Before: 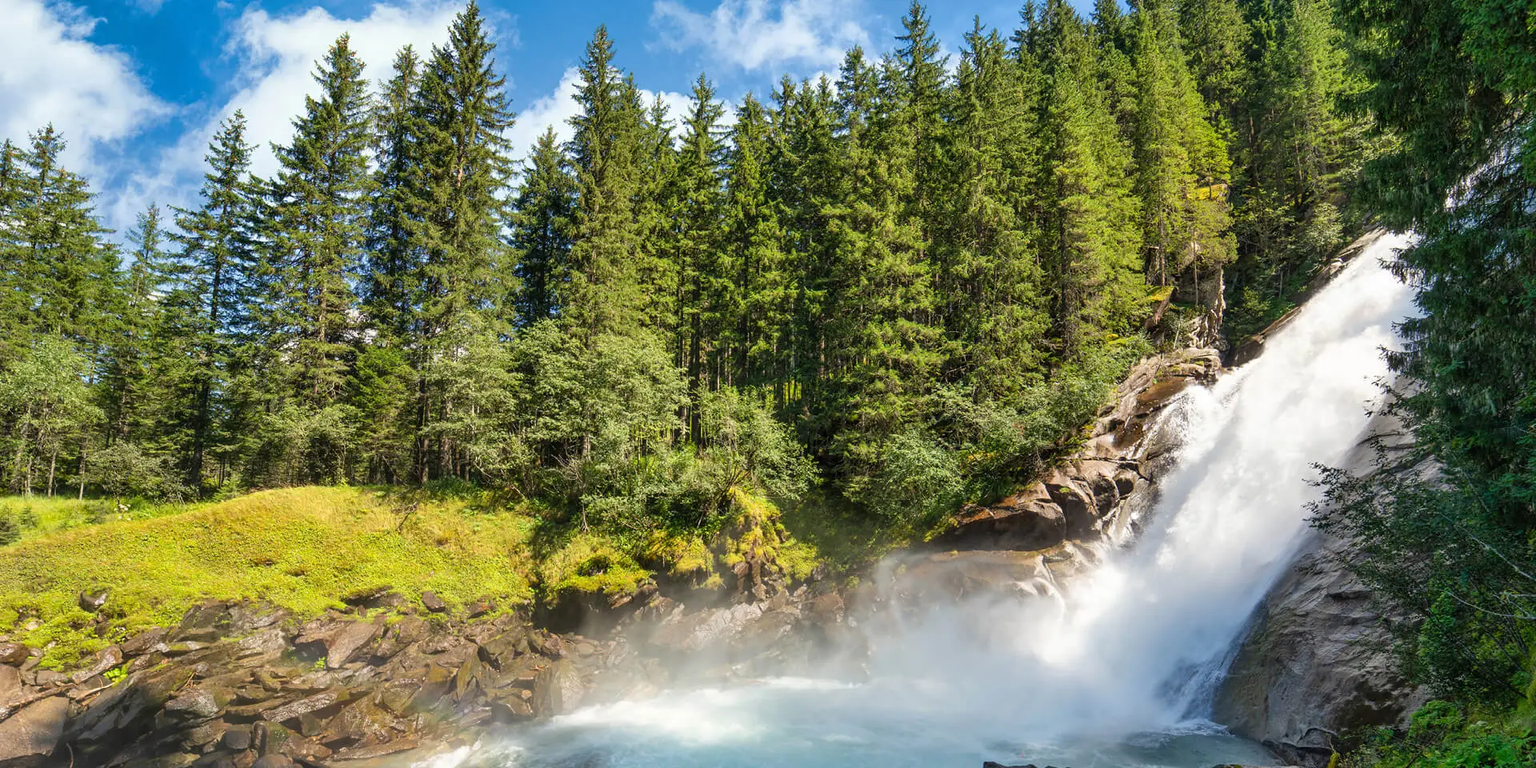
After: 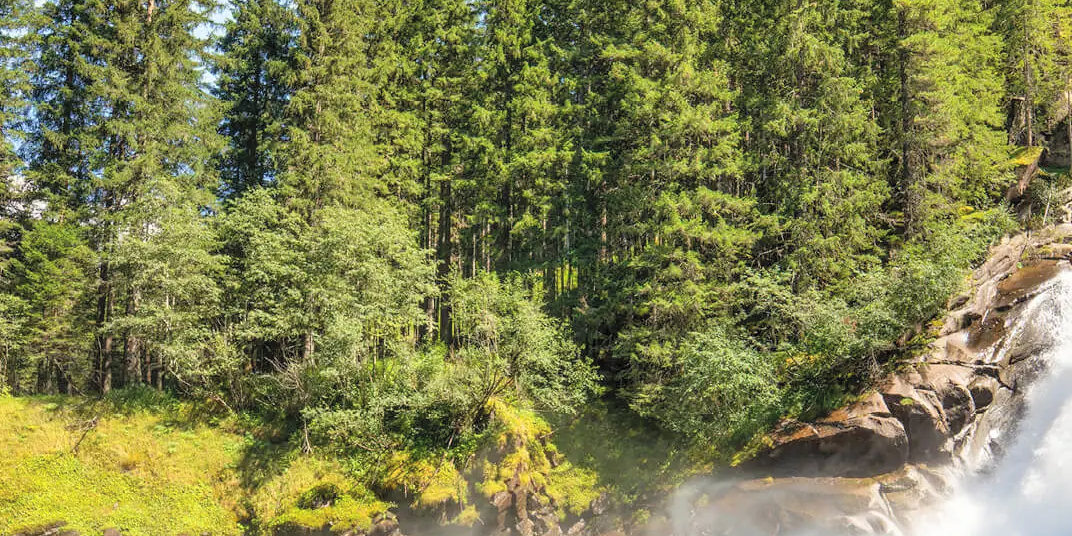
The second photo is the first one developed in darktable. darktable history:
crop and rotate: left 22.13%, top 22.054%, right 22.026%, bottom 22.102%
contrast brightness saturation: brightness 0.15
